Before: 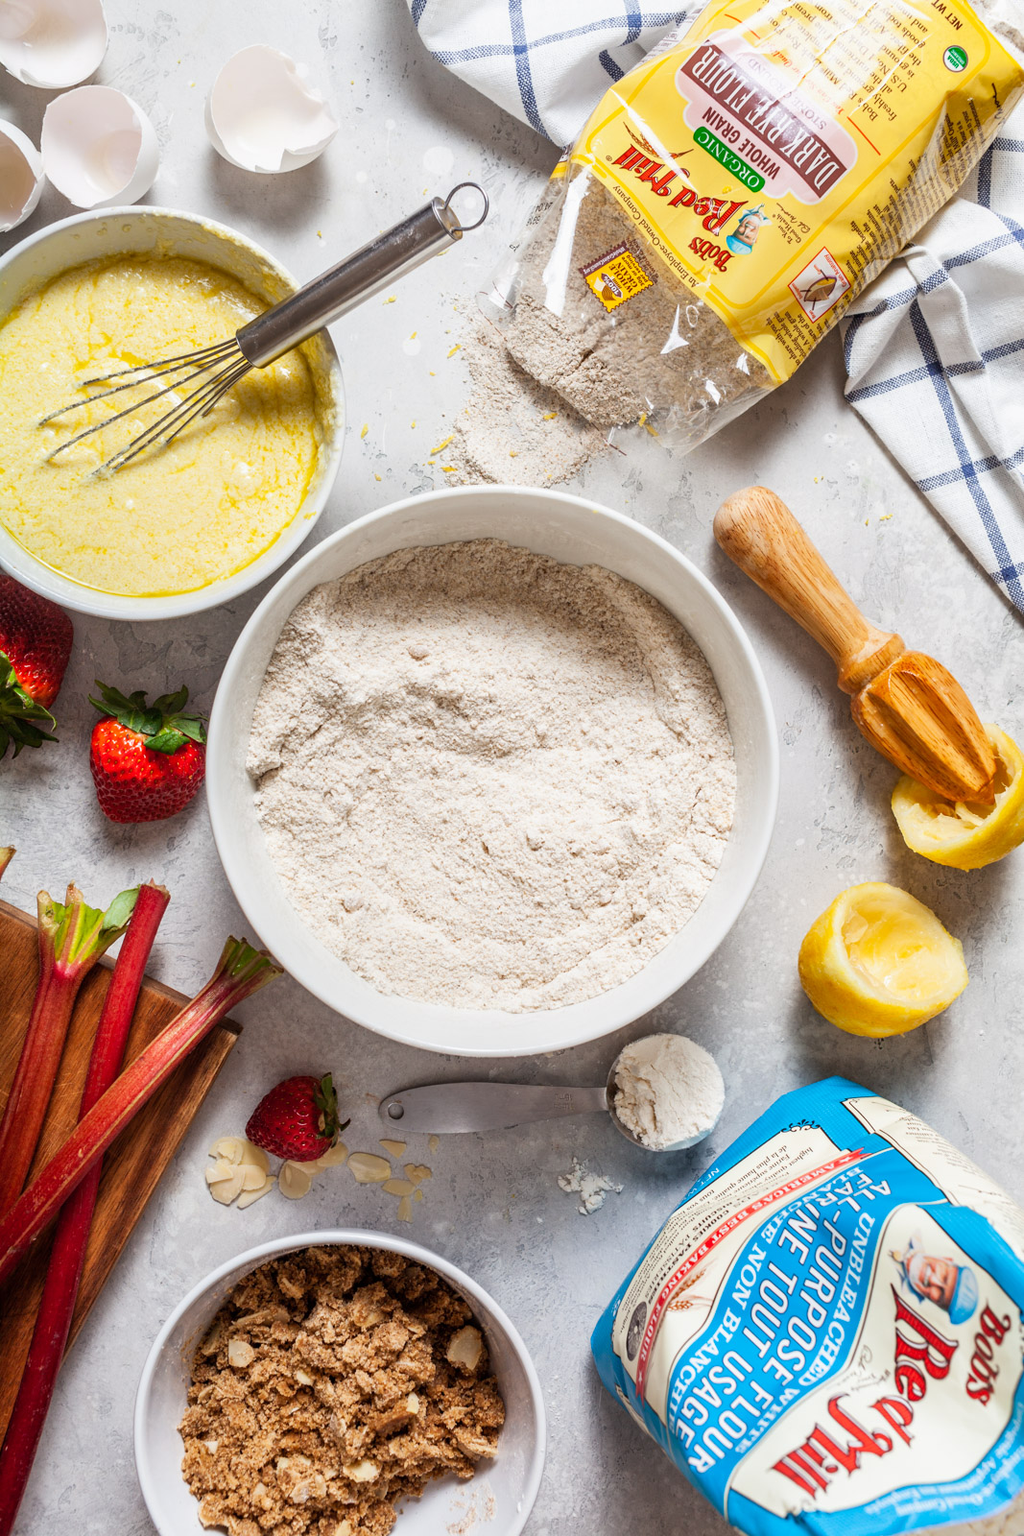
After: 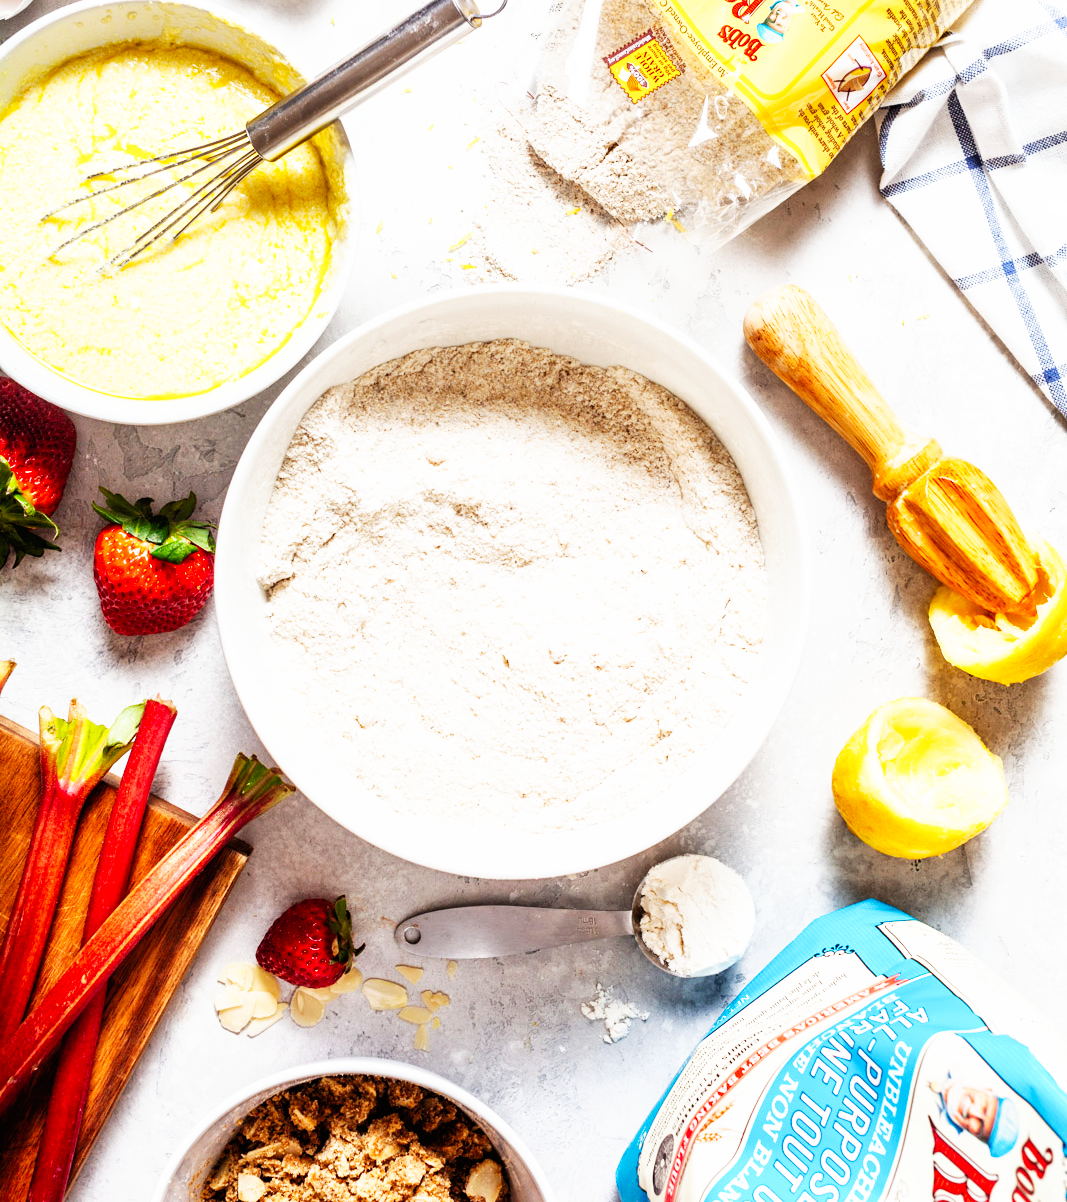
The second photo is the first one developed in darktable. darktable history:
tone equalizer: -8 EV -0.558 EV, edges refinement/feathering 500, mask exposure compensation -1.57 EV, preserve details no
base curve: curves: ch0 [(0, 0) (0.007, 0.004) (0.027, 0.03) (0.046, 0.07) (0.207, 0.54) (0.442, 0.872) (0.673, 0.972) (1, 1)], preserve colors none
crop: top 13.927%, bottom 10.934%
